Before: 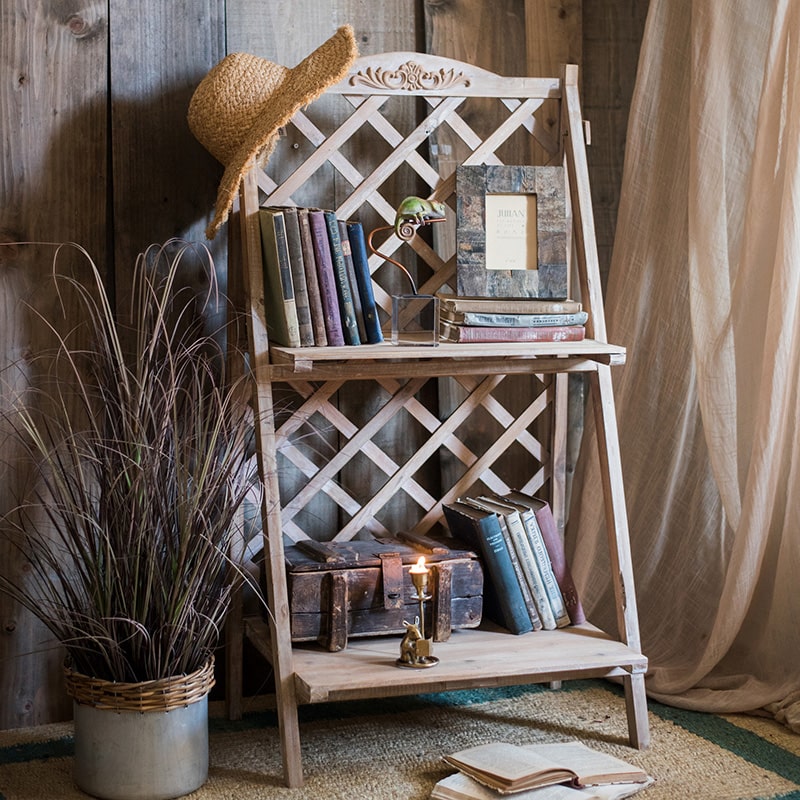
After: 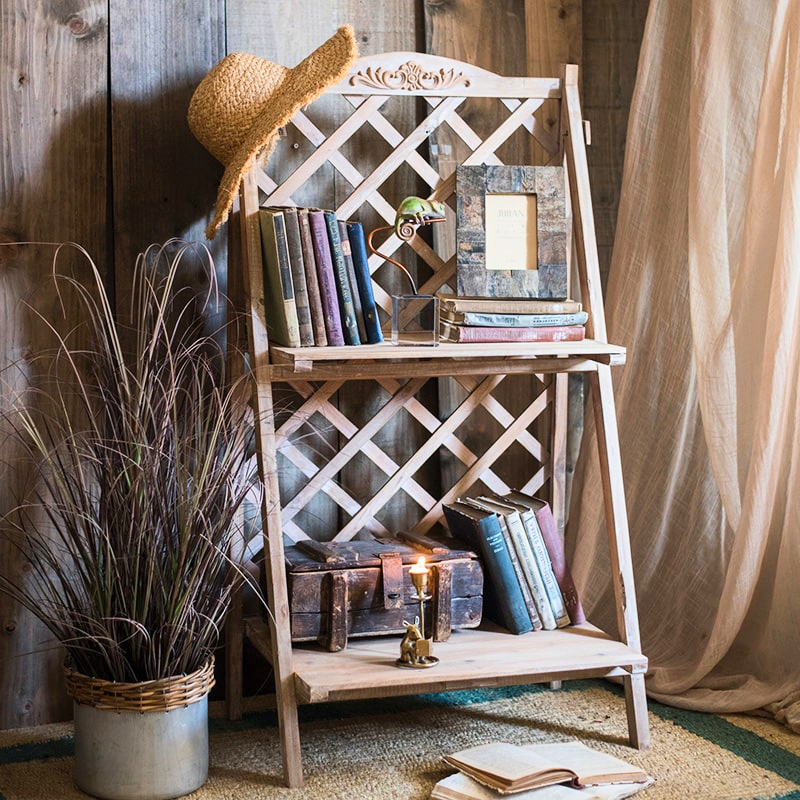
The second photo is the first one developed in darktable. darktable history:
contrast brightness saturation: contrast 0.2, brightness 0.16, saturation 0.22
white balance: emerald 1
